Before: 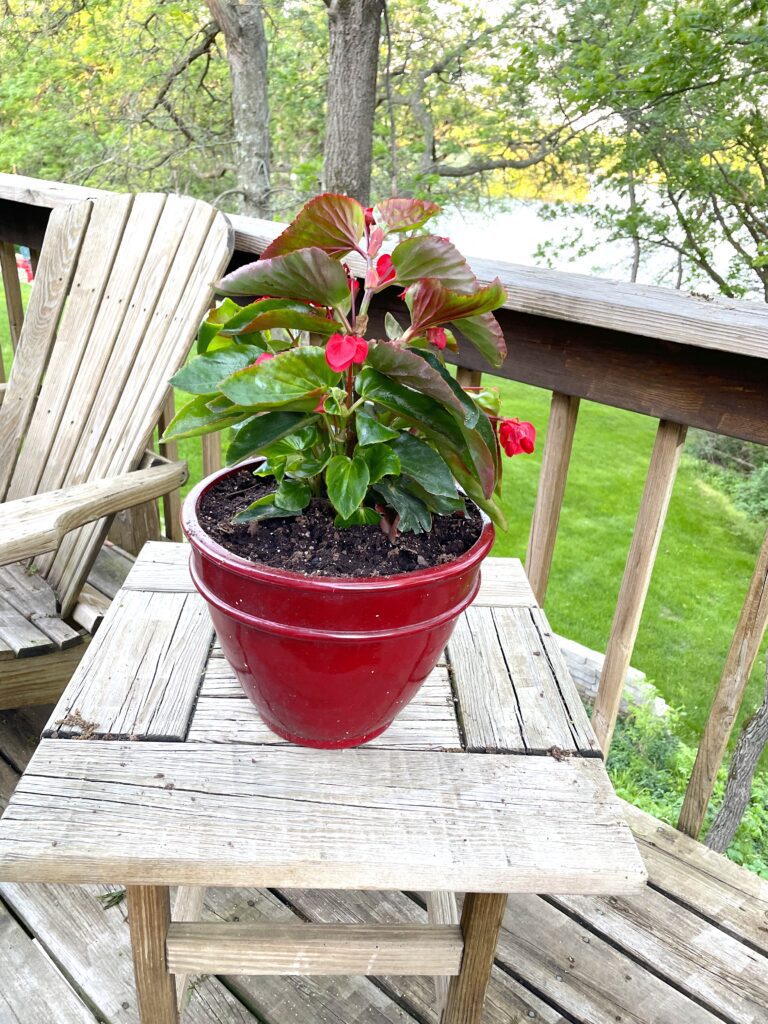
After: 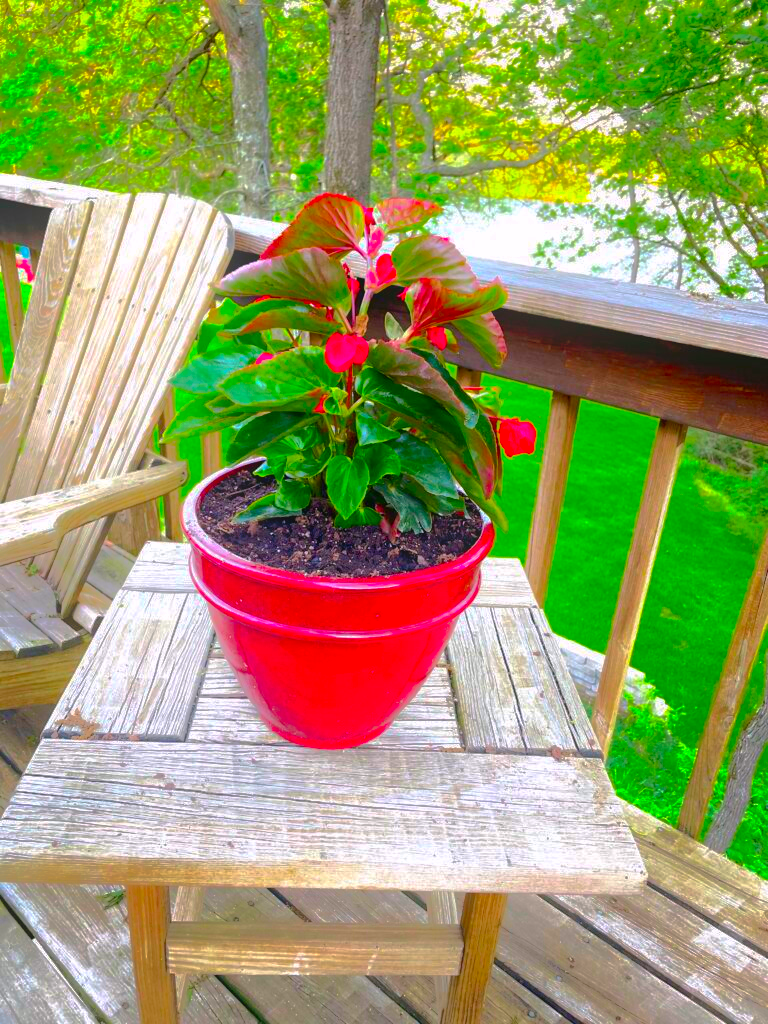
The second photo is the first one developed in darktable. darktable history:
shadows and highlights: shadows 38.43, highlights -74.54
color correction: highlights a* 1.59, highlights b* -1.7, saturation 2.48
bloom: size 16%, threshold 98%, strength 20%
